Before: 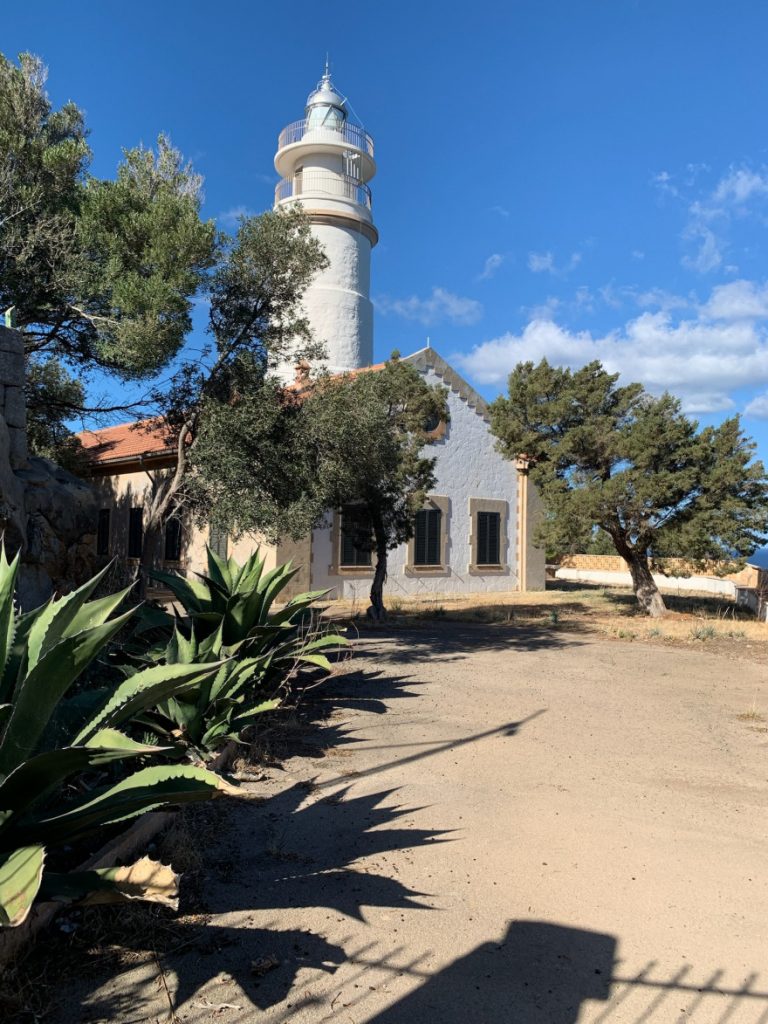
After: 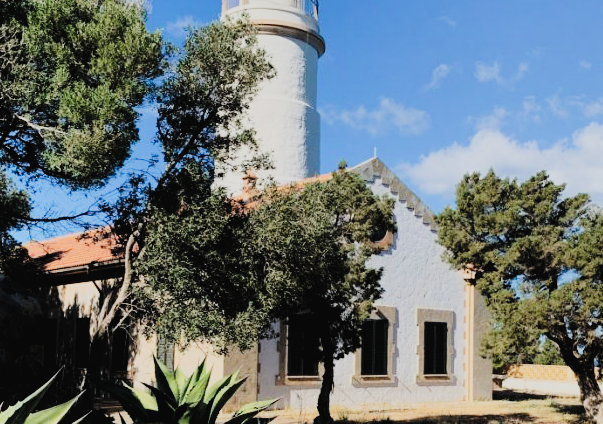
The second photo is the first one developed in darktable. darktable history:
exposure: exposure 0.133 EV, compensate highlight preservation false
crop: left 6.957%, top 18.568%, right 14.465%, bottom 39.987%
contrast brightness saturation: contrast 0.071, brightness 0.081, saturation 0.178
shadows and highlights: shadows 25.04, highlights -48.15, soften with gaussian
tone curve: curves: ch0 [(0, 0.019) (0.204, 0.162) (0.491, 0.519) (0.748, 0.765) (1, 0.919)]; ch1 [(0, 0) (0.201, 0.113) (0.372, 0.282) (0.443, 0.434) (0.496, 0.504) (0.566, 0.585) (0.761, 0.803) (1, 1)]; ch2 [(0, 0) (0.434, 0.447) (0.483, 0.487) (0.555, 0.563) (0.697, 0.68) (1, 1)], preserve colors none
filmic rgb: black relative exposure -5.04 EV, white relative exposure 3.96 EV, threshold 2.94 EV, hardness 2.89, contrast 1.297, enable highlight reconstruction true
